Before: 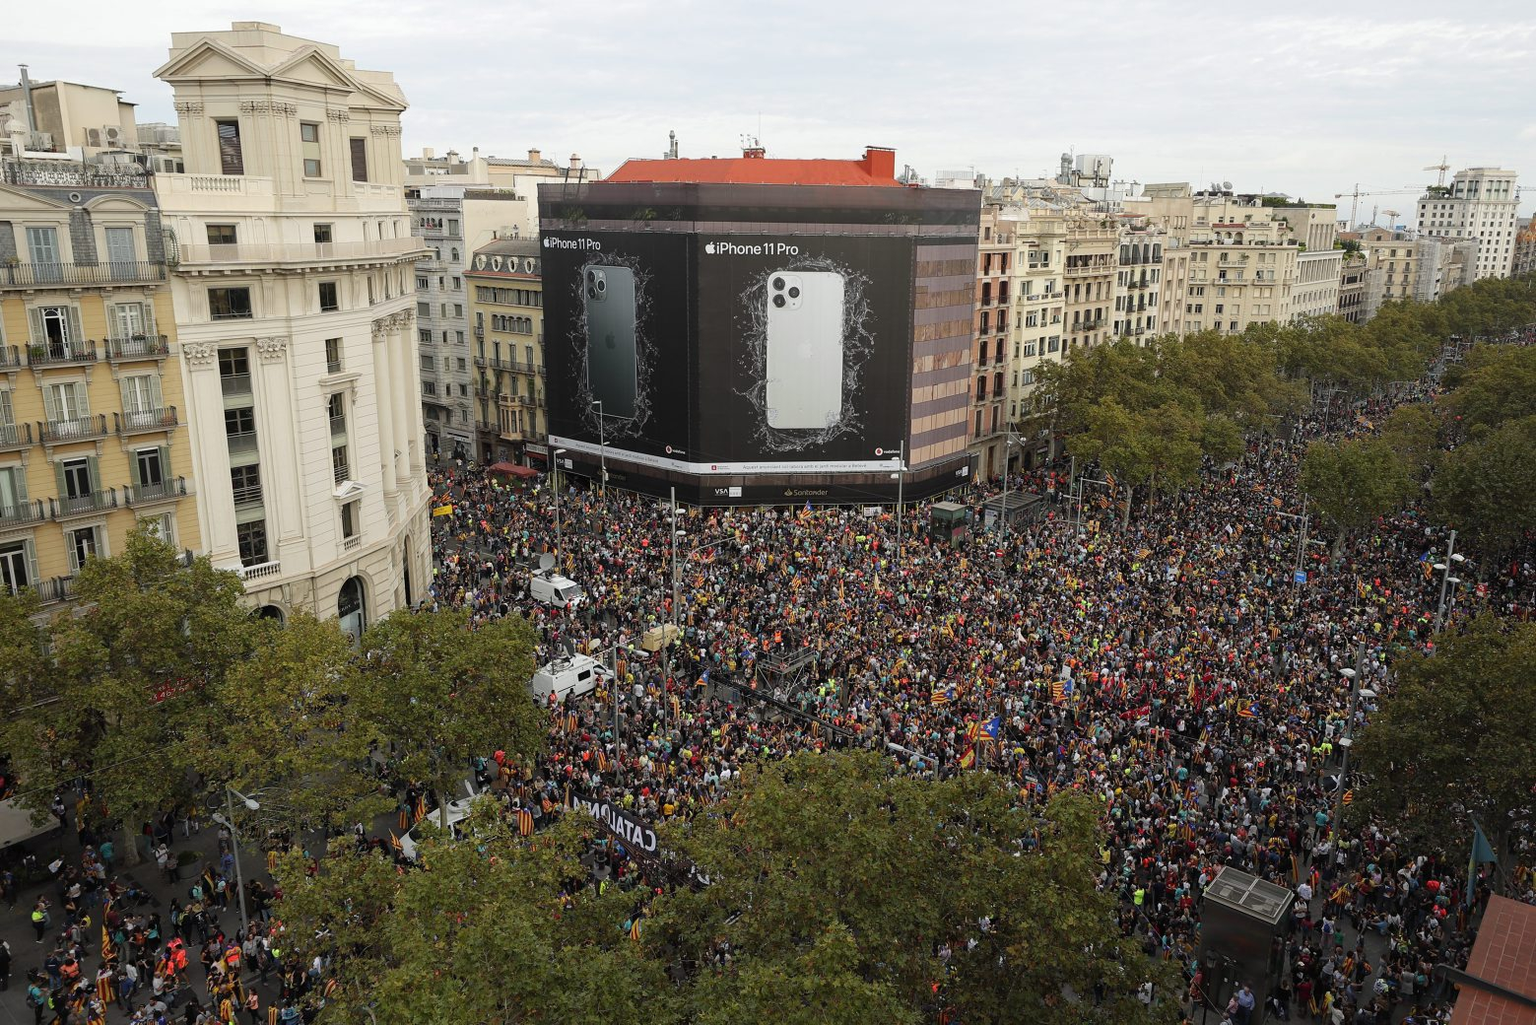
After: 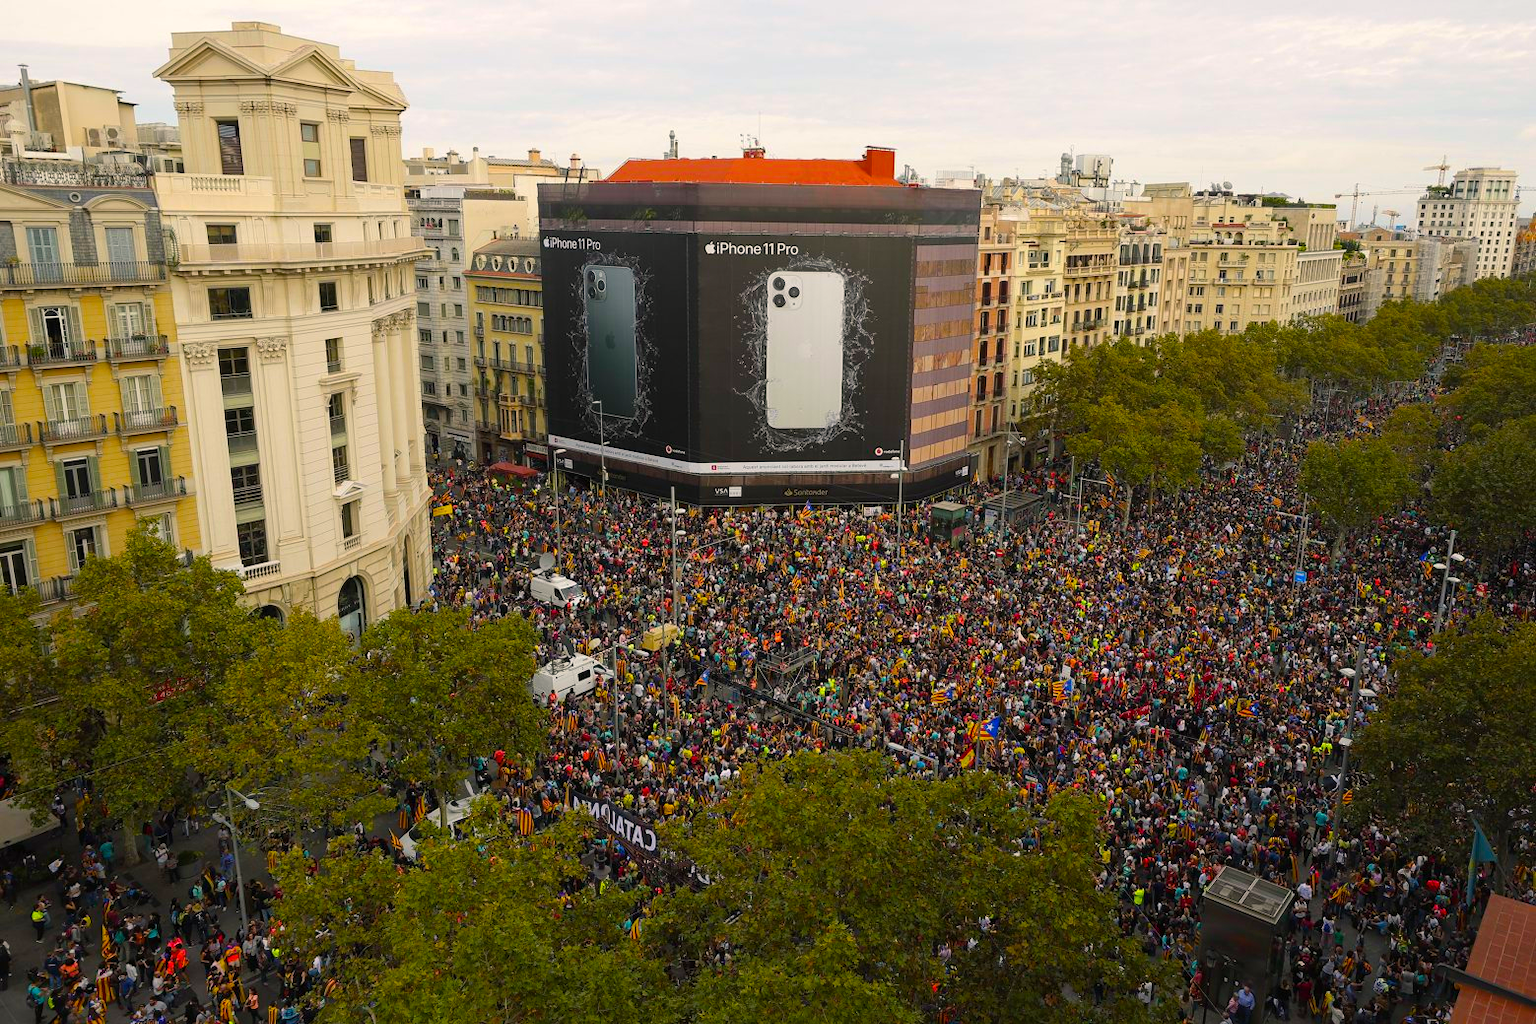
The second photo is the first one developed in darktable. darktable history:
color balance rgb: shadows lift › chroma 0.788%, shadows lift › hue 113.78°, highlights gain › chroma 2.05%, highlights gain › hue 63.88°, perceptual saturation grading › global saturation 29.693%, global vibrance 50.469%
